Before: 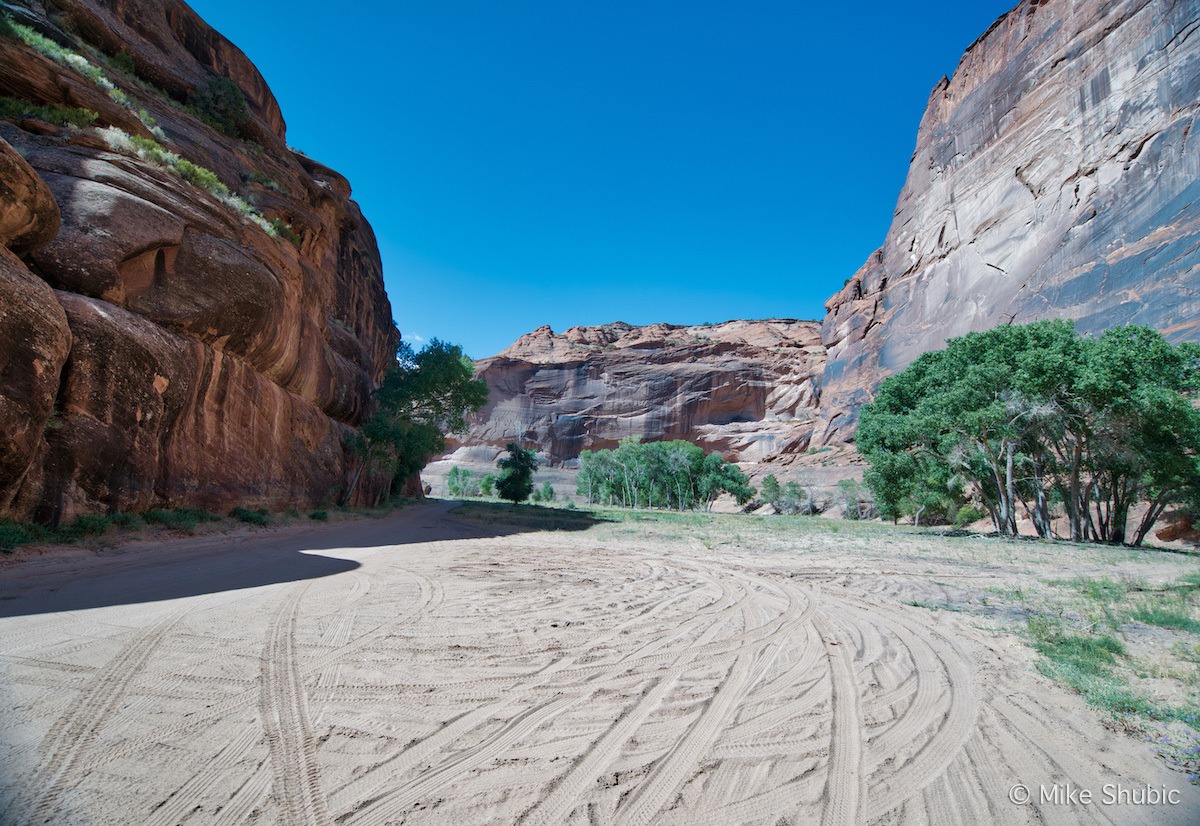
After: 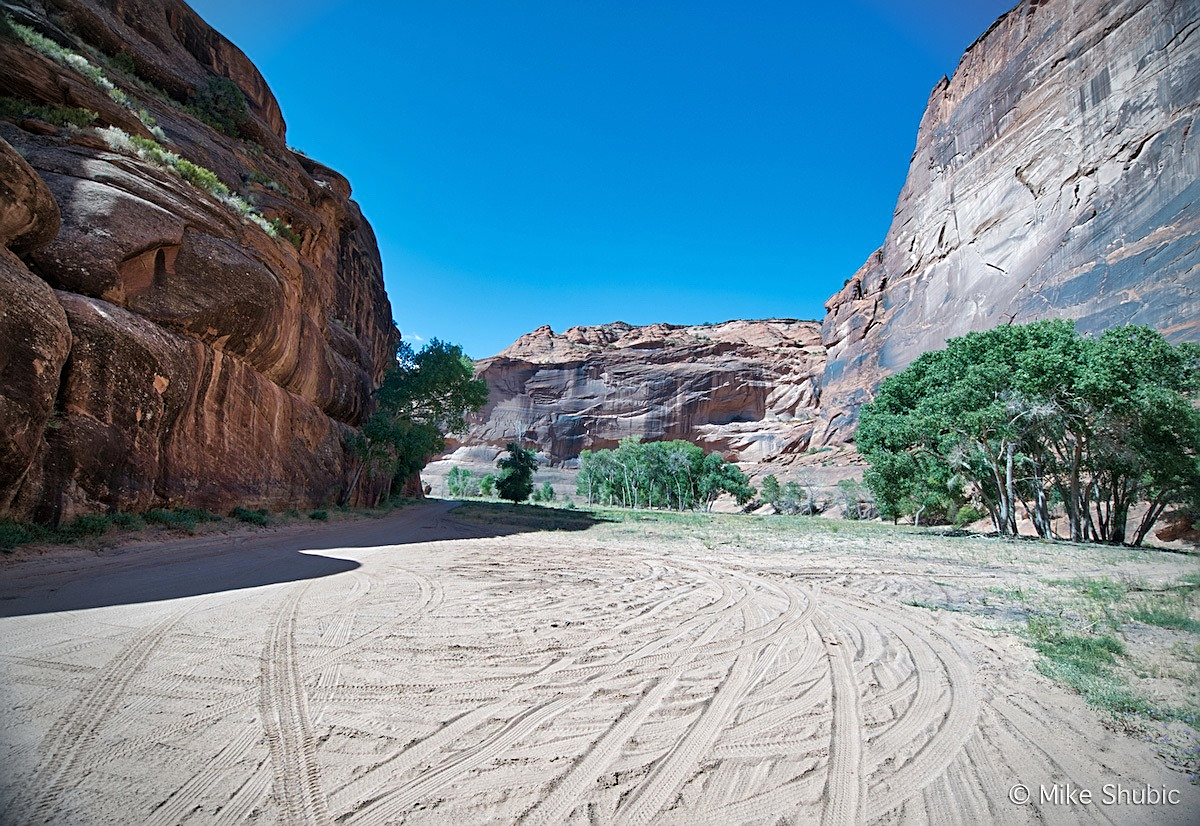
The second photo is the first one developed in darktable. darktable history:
exposure: exposure 0.2 EV, compensate highlight preservation false
sharpen: amount 0.6
vignetting: on, module defaults
